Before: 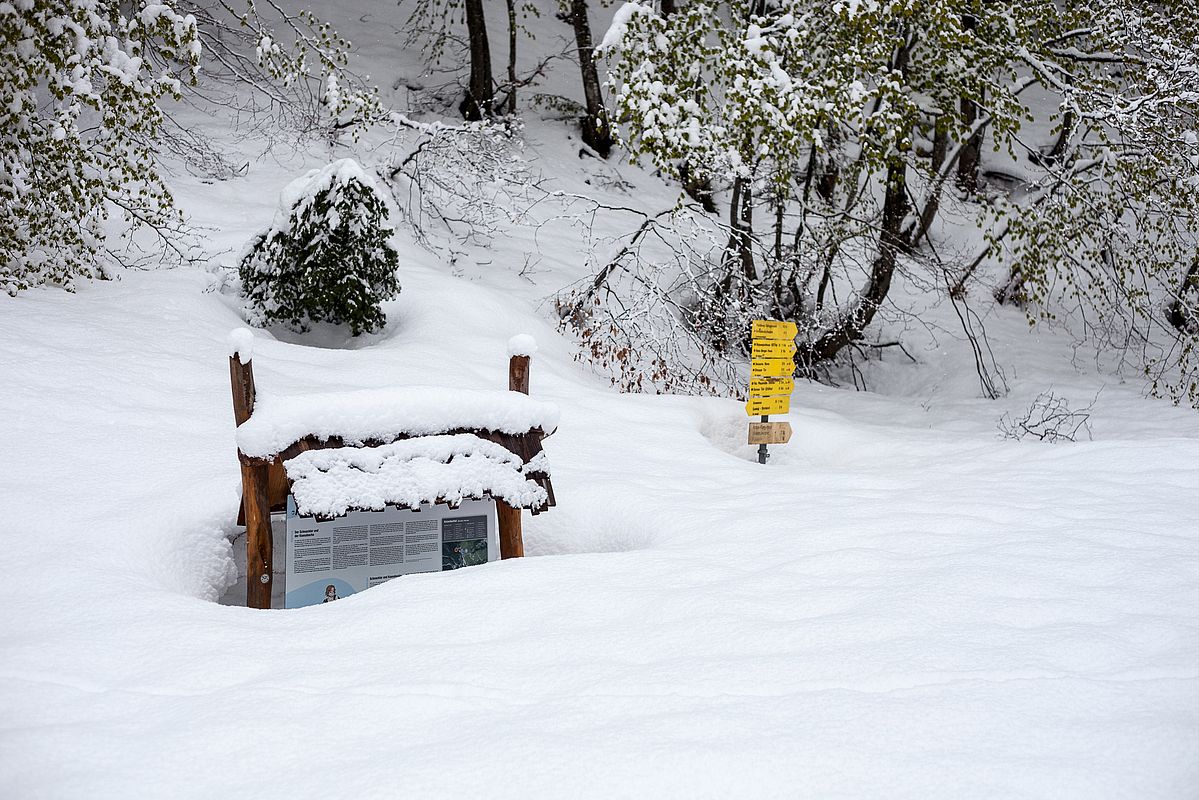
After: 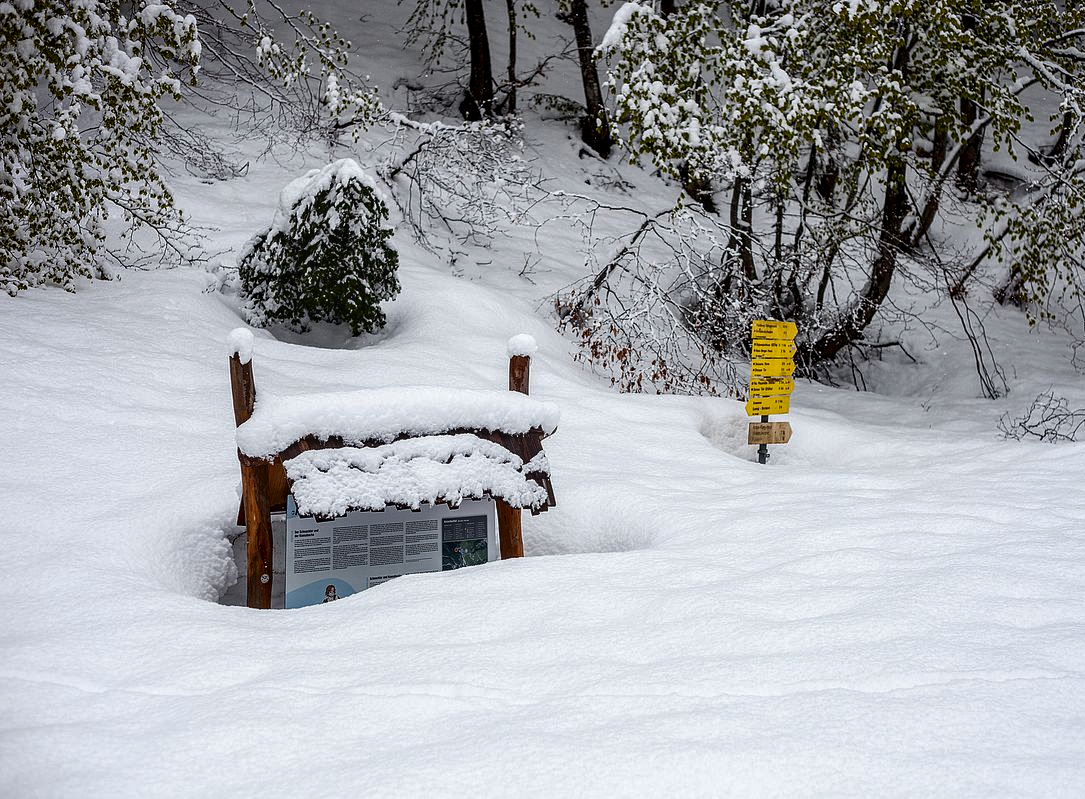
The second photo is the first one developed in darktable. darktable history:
local contrast: on, module defaults
contrast brightness saturation: brightness -0.215, saturation 0.077
crop: right 9.507%, bottom 0.032%
